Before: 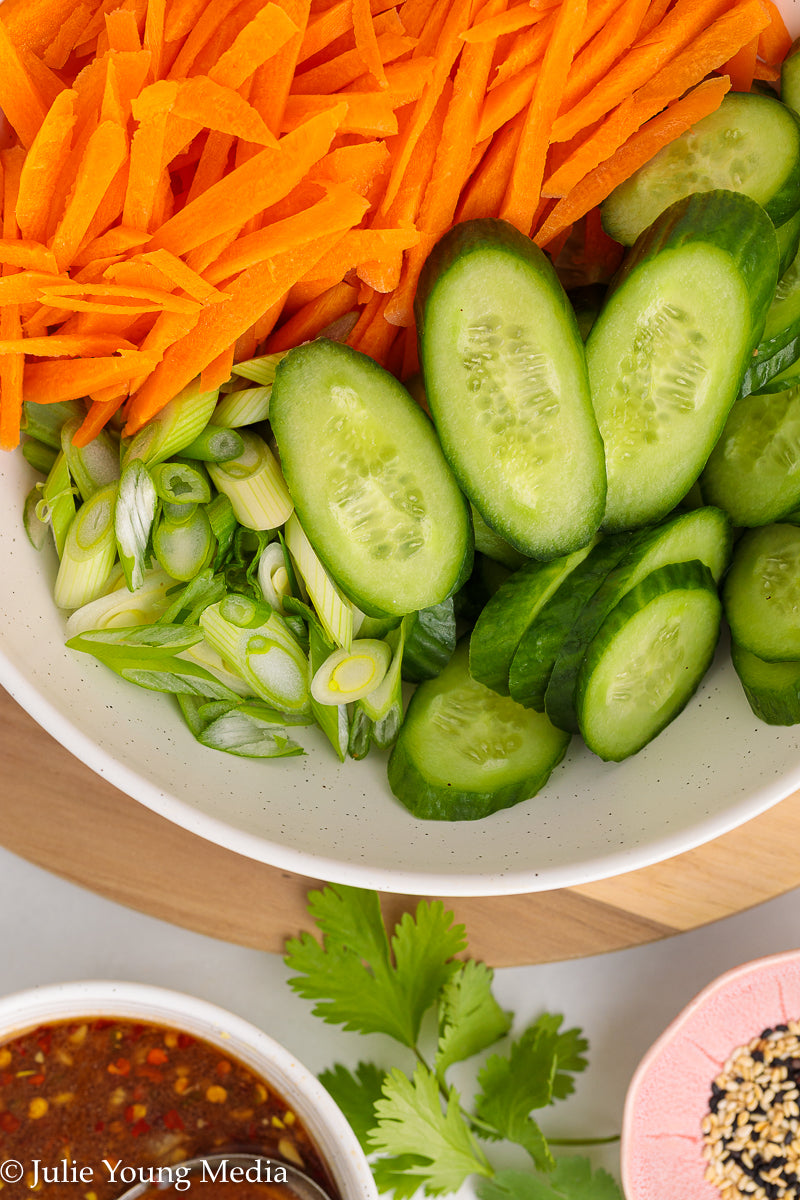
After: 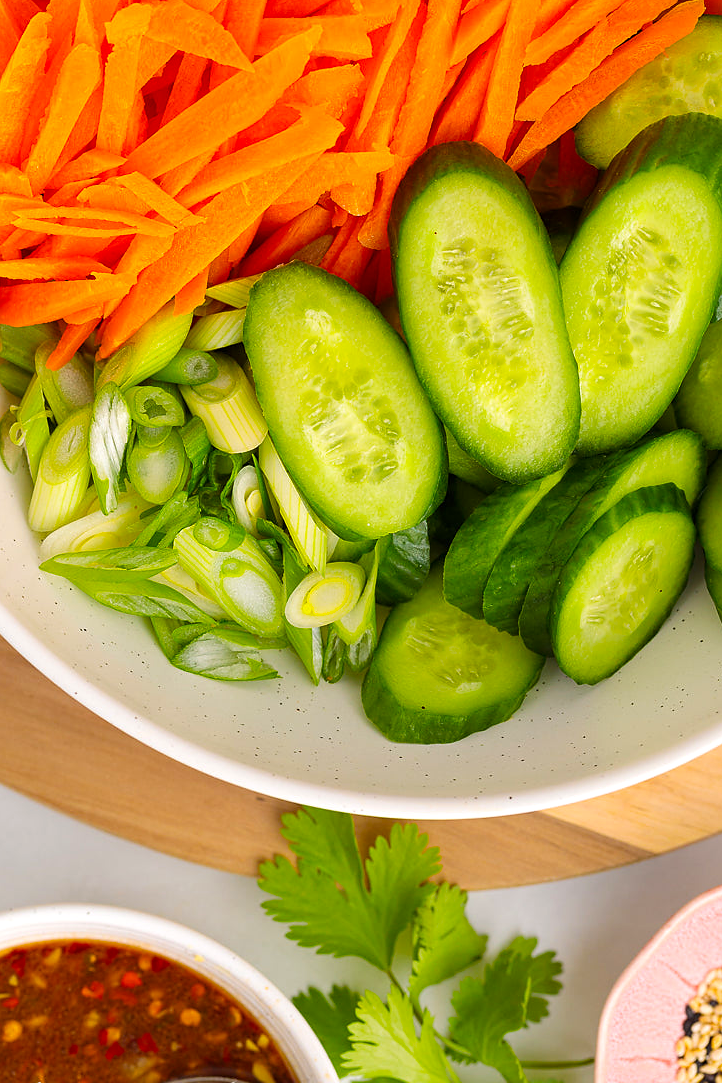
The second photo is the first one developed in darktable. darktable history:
color balance: output saturation 120%
sharpen: radius 1, threshold 1
exposure: exposure 0.191 EV, compensate highlight preservation false
crop: left 3.305%, top 6.436%, right 6.389%, bottom 3.258%
